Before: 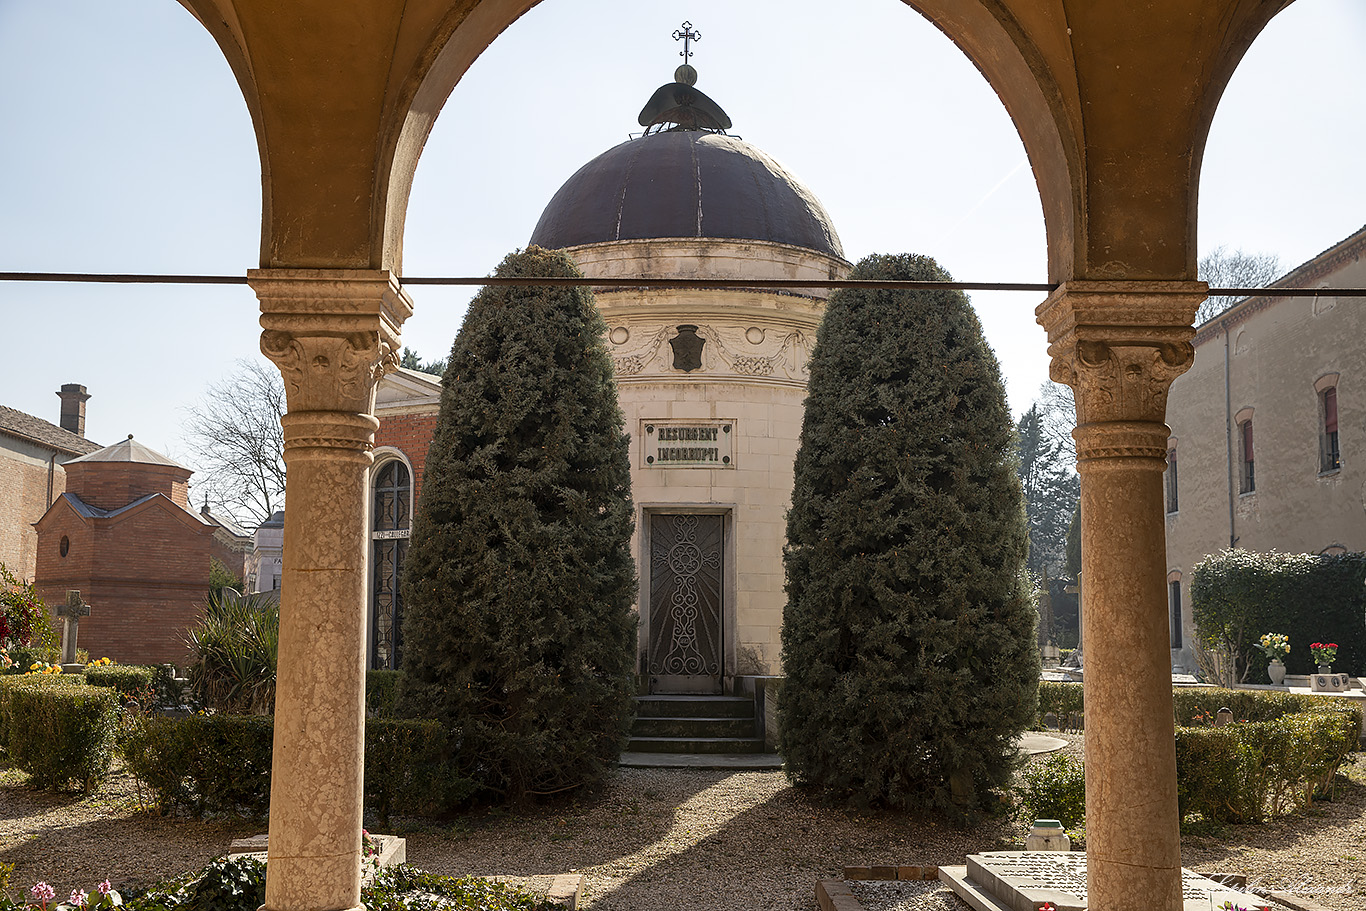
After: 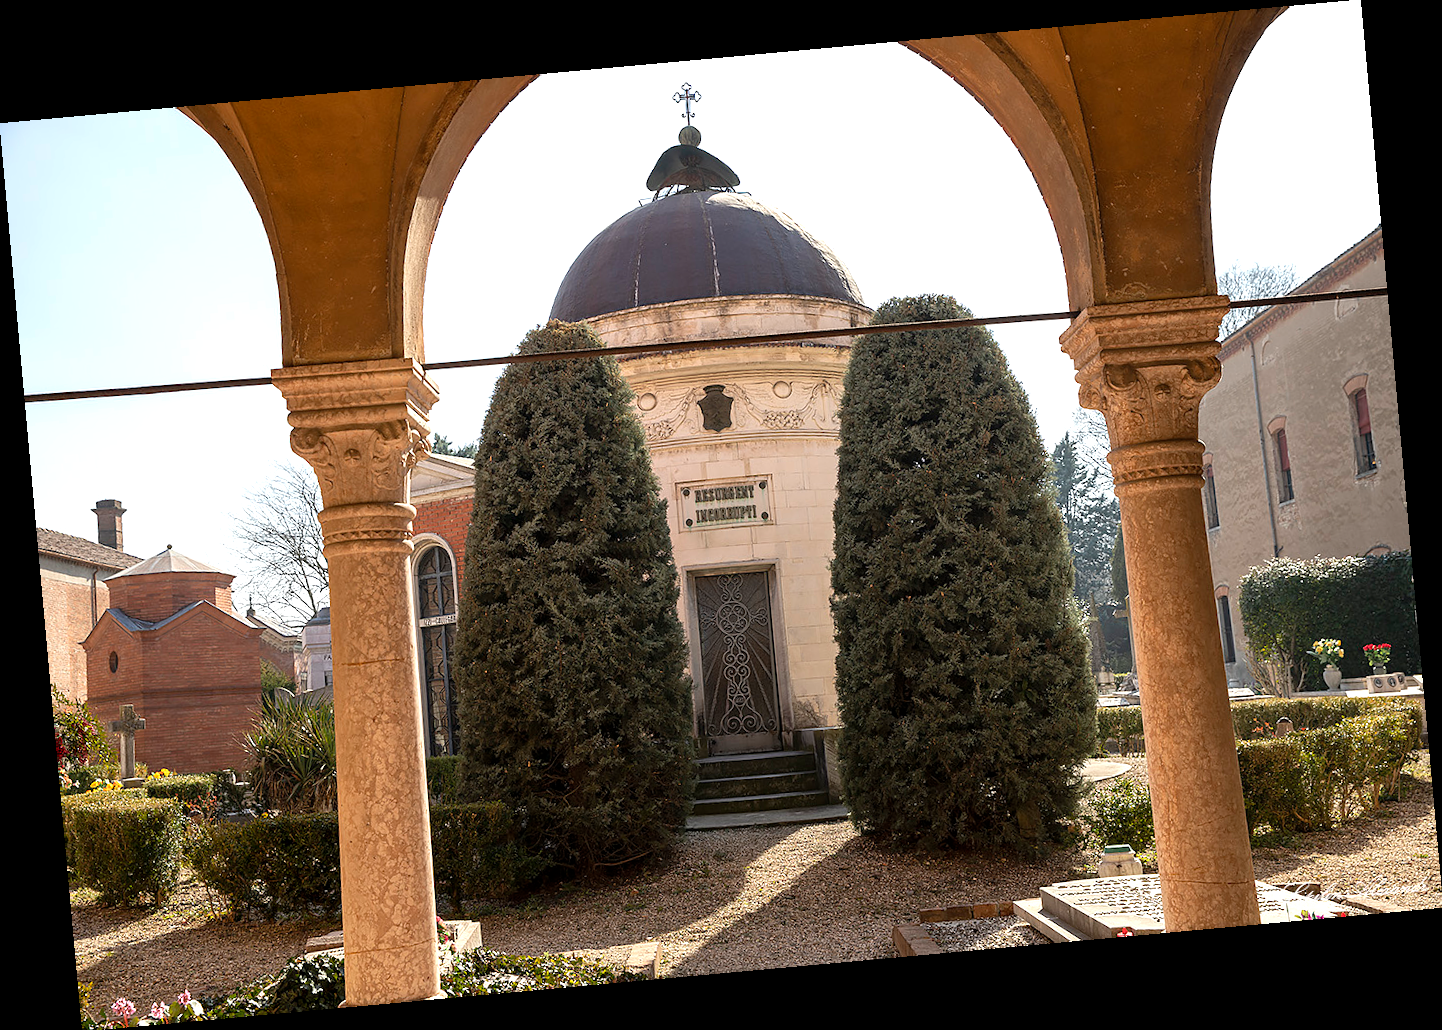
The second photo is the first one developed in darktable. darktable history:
rotate and perspective: rotation -5.2°, automatic cropping off
exposure: exposure 0.515 EV, compensate highlight preservation false
